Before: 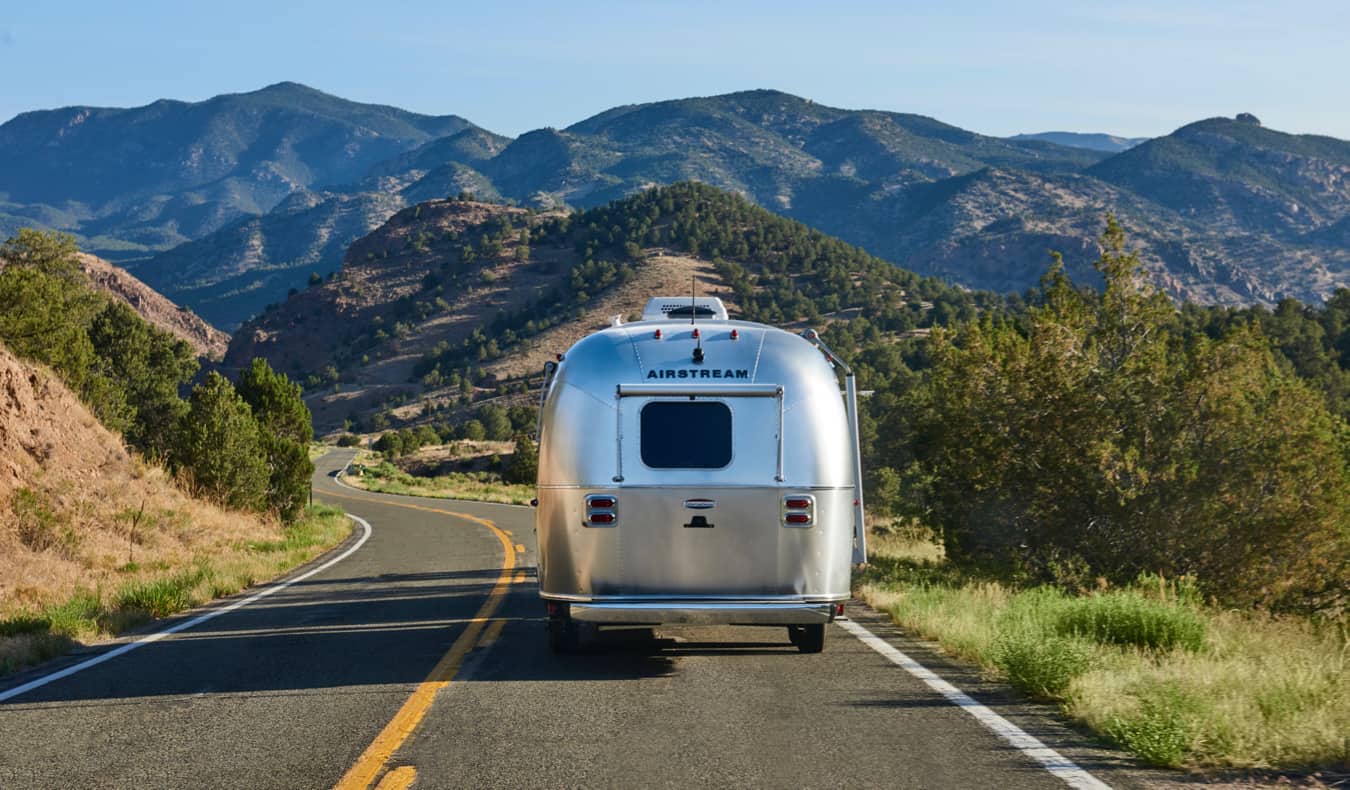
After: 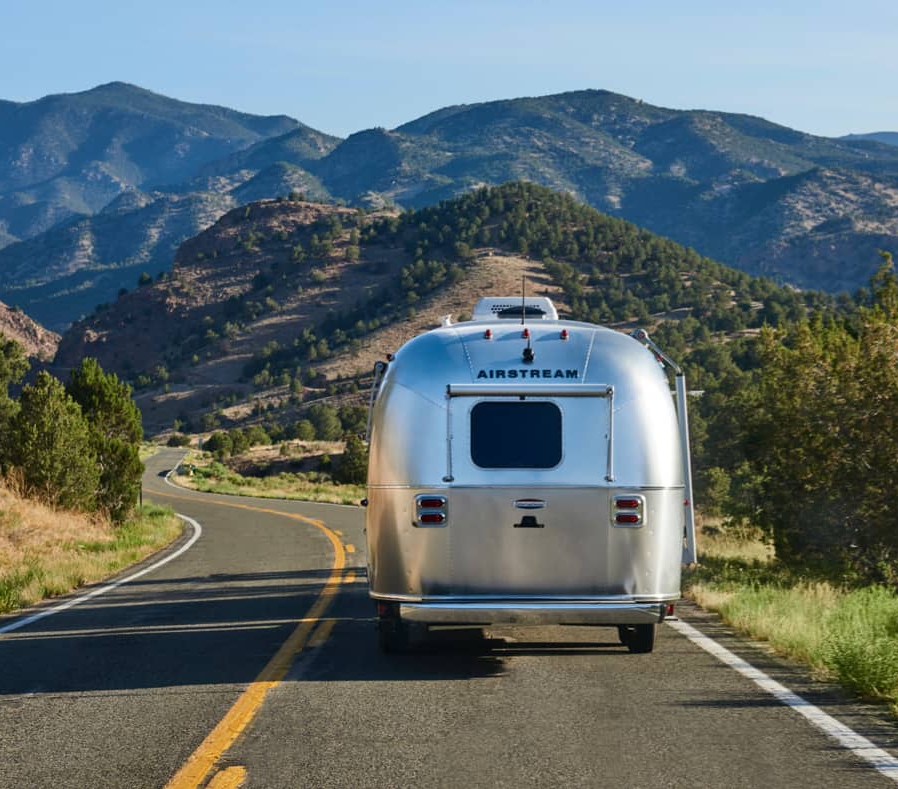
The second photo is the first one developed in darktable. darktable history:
crop and rotate: left 12.654%, right 20.764%
